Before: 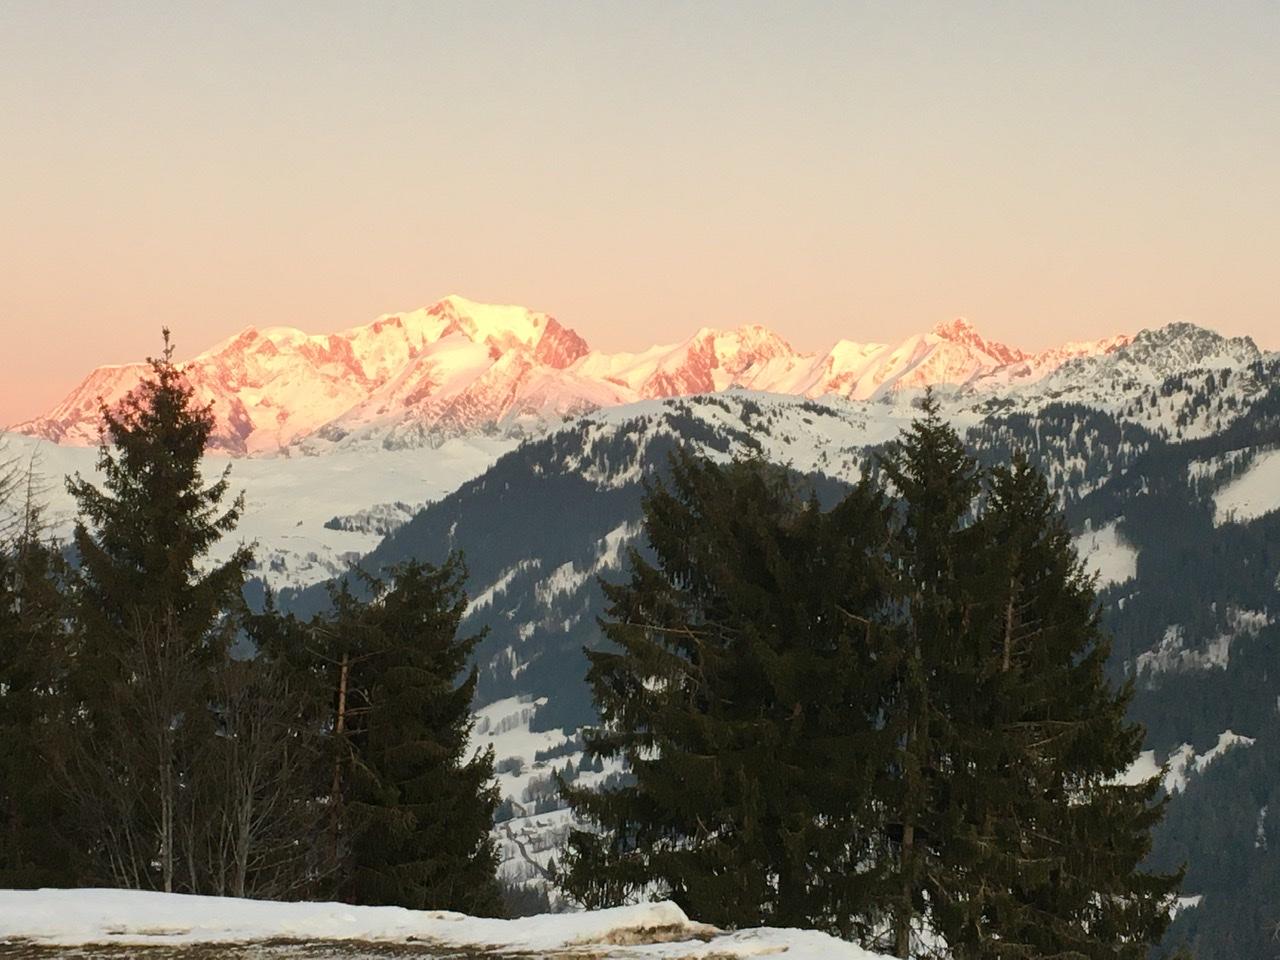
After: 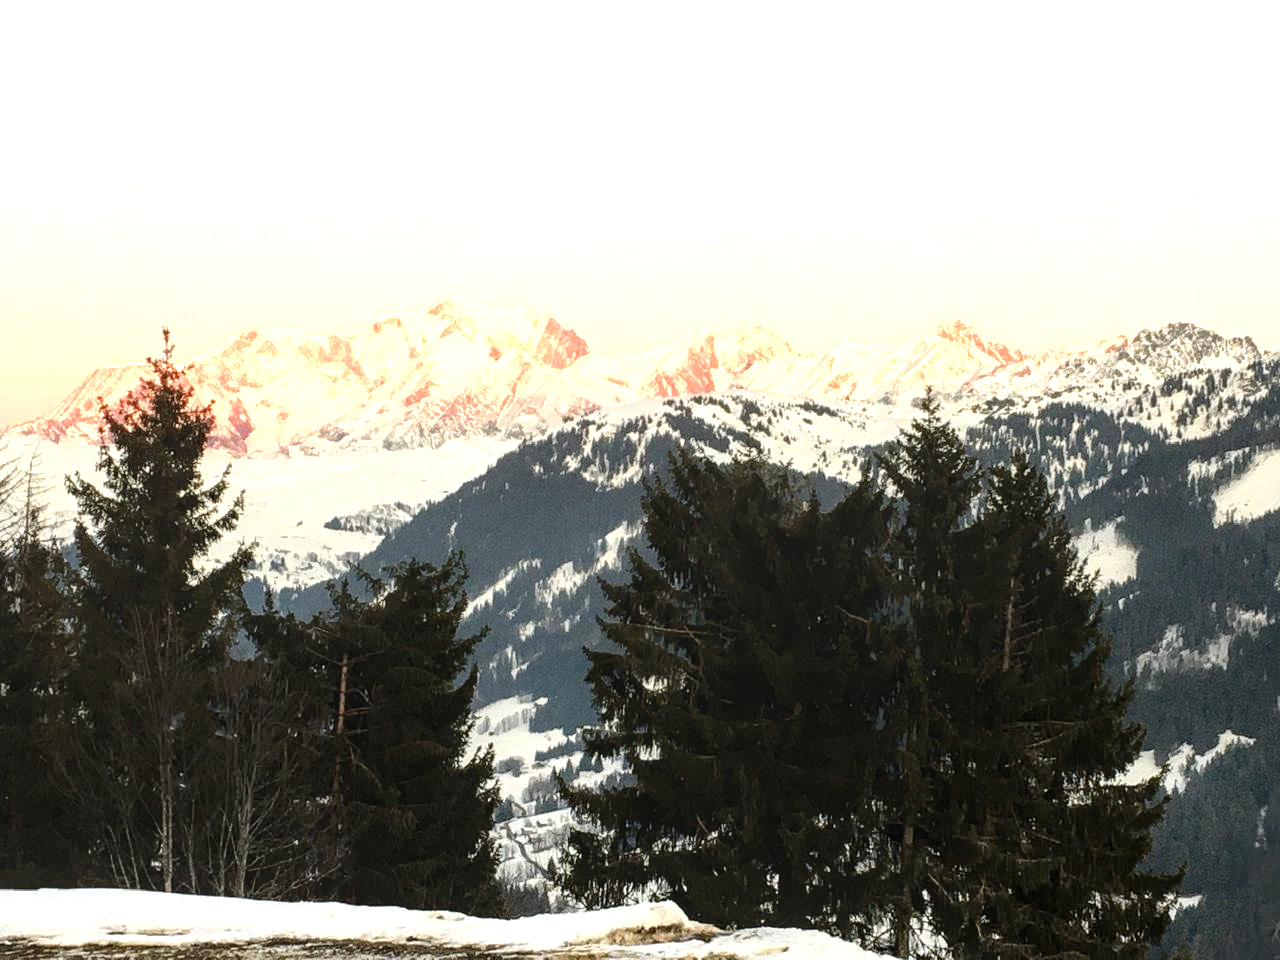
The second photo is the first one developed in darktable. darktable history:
local contrast: on, module defaults
tone equalizer: -8 EV -1.1 EV, -7 EV -0.994 EV, -6 EV -0.842 EV, -5 EV -0.588 EV, -3 EV 0.573 EV, -2 EV 0.868 EV, -1 EV 1.01 EV, +0 EV 1.06 EV, mask exposure compensation -0.49 EV
